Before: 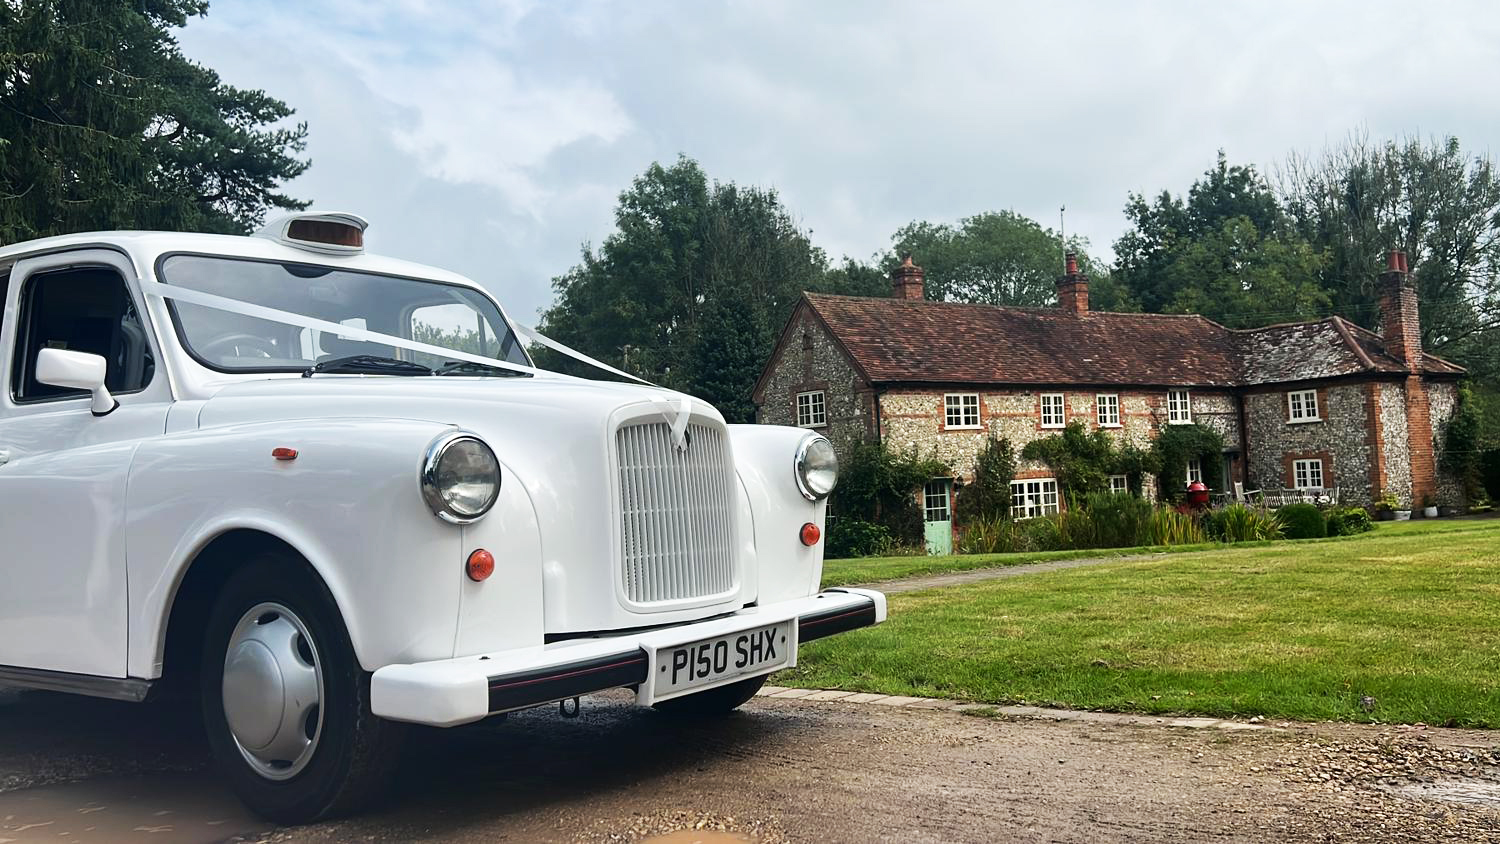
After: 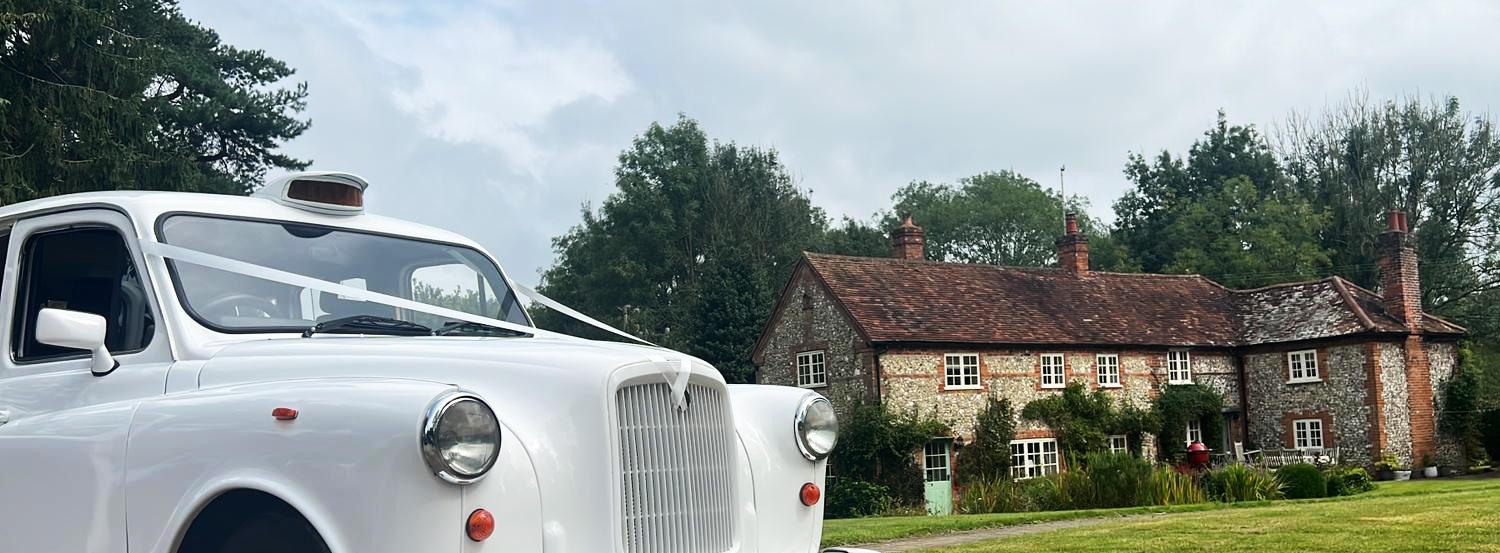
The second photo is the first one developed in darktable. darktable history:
crop and rotate: top 4.752%, bottom 29.638%
